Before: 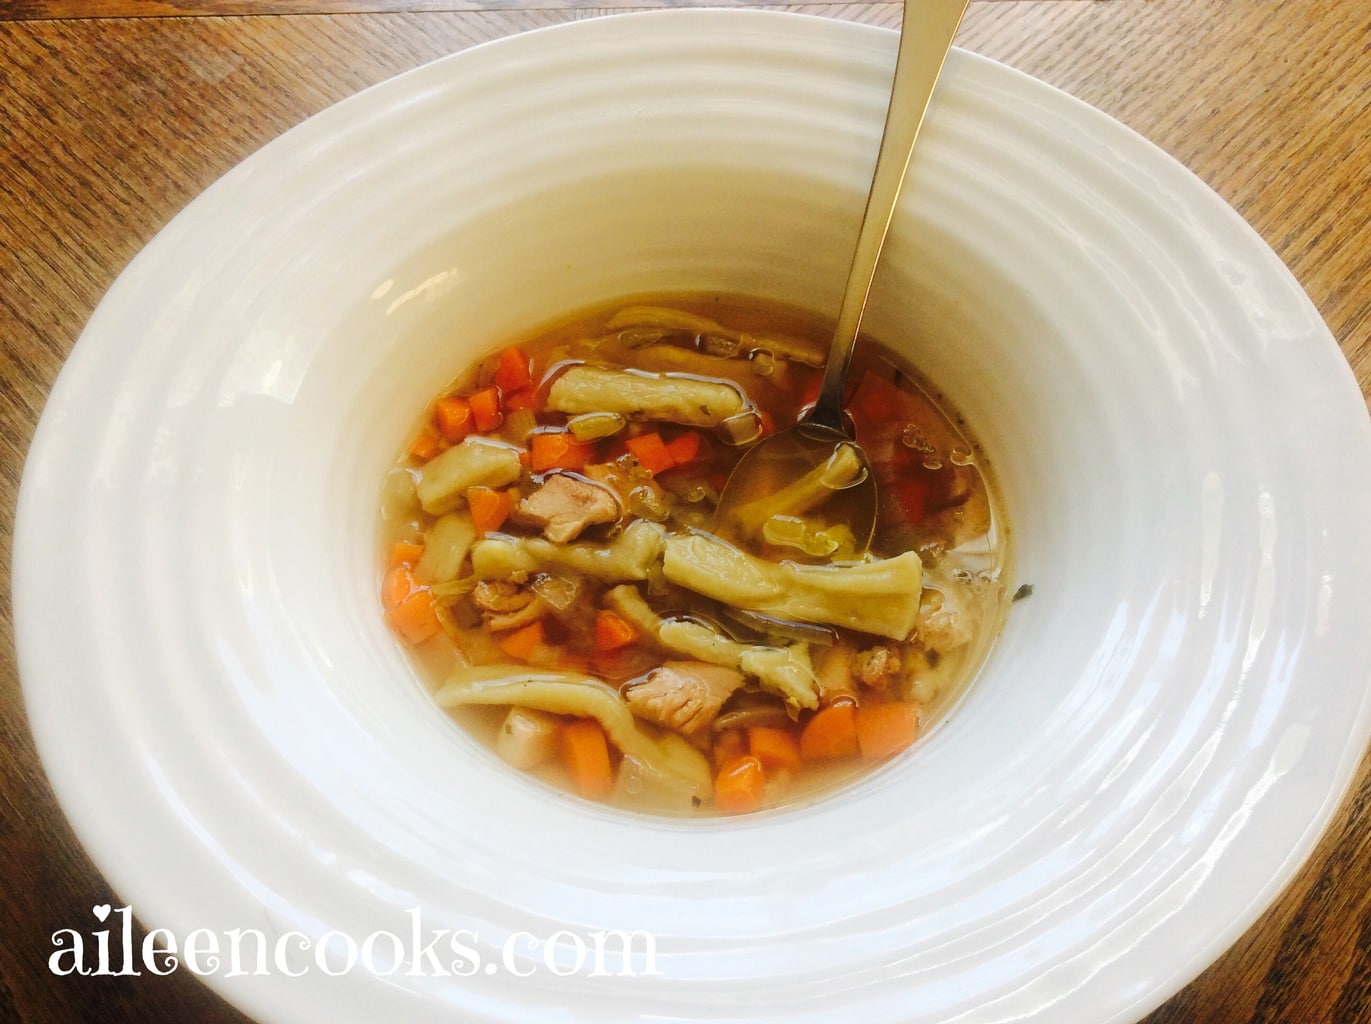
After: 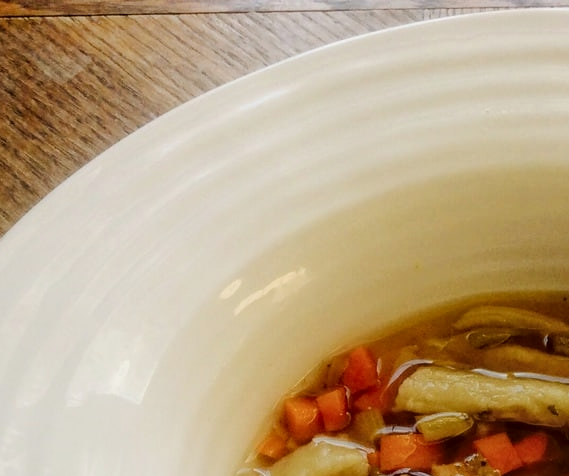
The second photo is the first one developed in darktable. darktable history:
local contrast: detail 130%
tone equalizer: -8 EV 0.265 EV, -7 EV 0.439 EV, -6 EV 0.391 EV, -5 EV 0.259 EV, -3 EV -0.255 EV, -2 EV -0.411 EV, -1 EV -0.391 EV, +0 EV -0.251 EV
crop and rotate: left 11.1%, top 0.075%, right 47.34%, bottom 53.369%
filmic rgb: middle gray luminance 21.84%, black relative exposure -14.04 EV, white relative exposure 2.97 EV, threshold 5.96 EV, target black luminance 0%, hardness 8.78, latitude 60.05%, contrast 1.213, highlights saturation mix 4.95%, shadows ↔ highlights balance 41.72%, enable highlight reconstruction true
